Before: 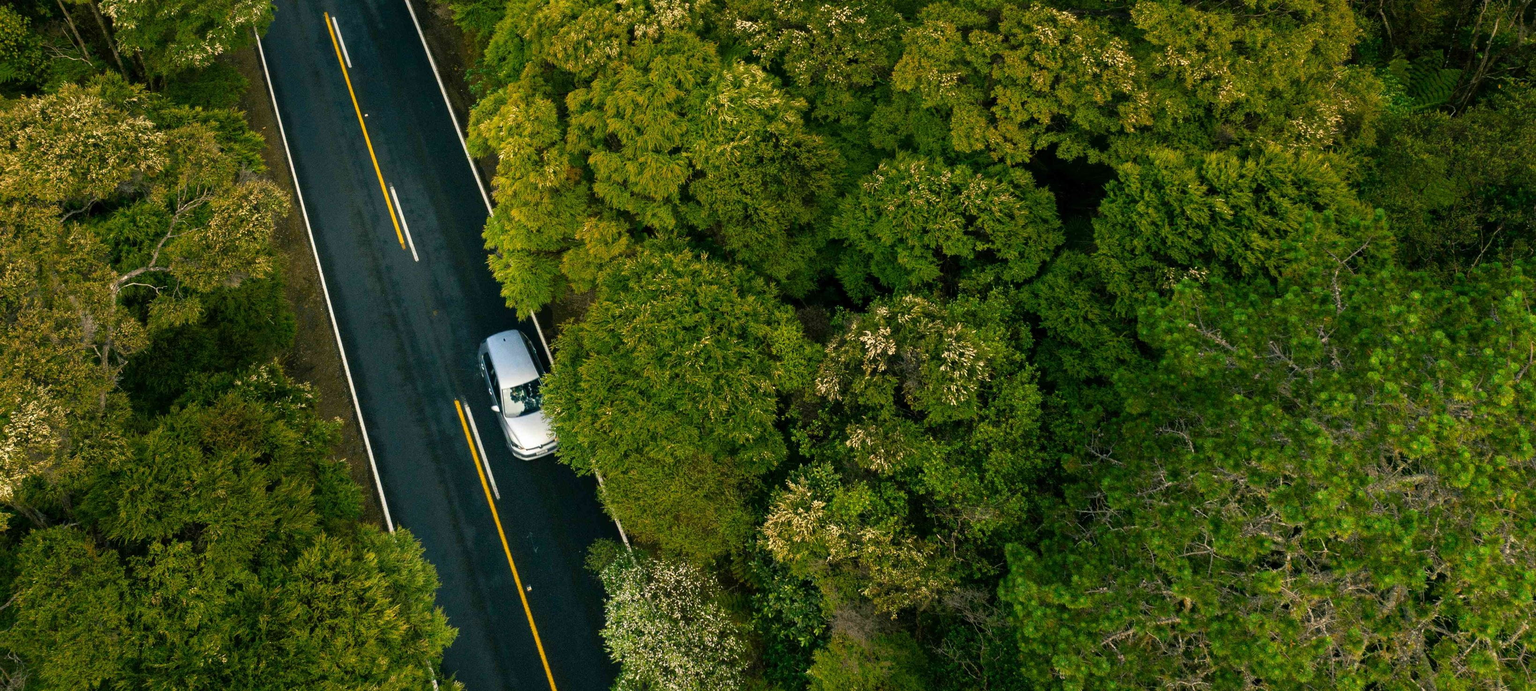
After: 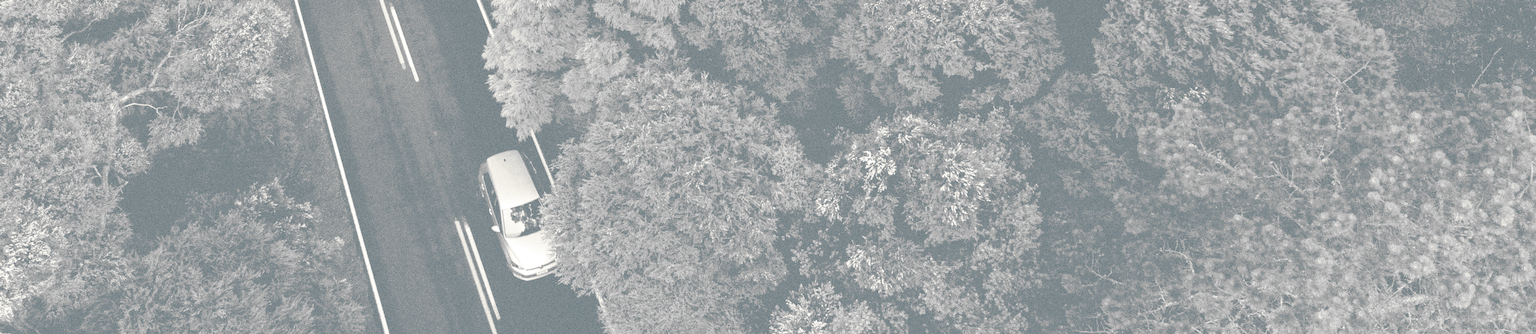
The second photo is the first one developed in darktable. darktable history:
color calibration: x 0.342, y 0.356, temperature 5122 K
monochrome: a 32, b 64, size 2.3
grain: coarseness 0.09 ISO, strength 40%
colorize: hue 43.2°, saturation 40%, version 1
color contrast: green-magenta contrast 0.81
split-toning: shadows › hue 205.2°, shadows › saturation 0.43, highlights › hue 54°, highlights › saturation 0.54
filmic rgb: black relative exposure -5 EV, white relative exposure 3.5 EV, hardness 3.19, contrast 1.2, highlights saturation mix -50%
crop and rotate: top 26.056%, bottom 25.543%
